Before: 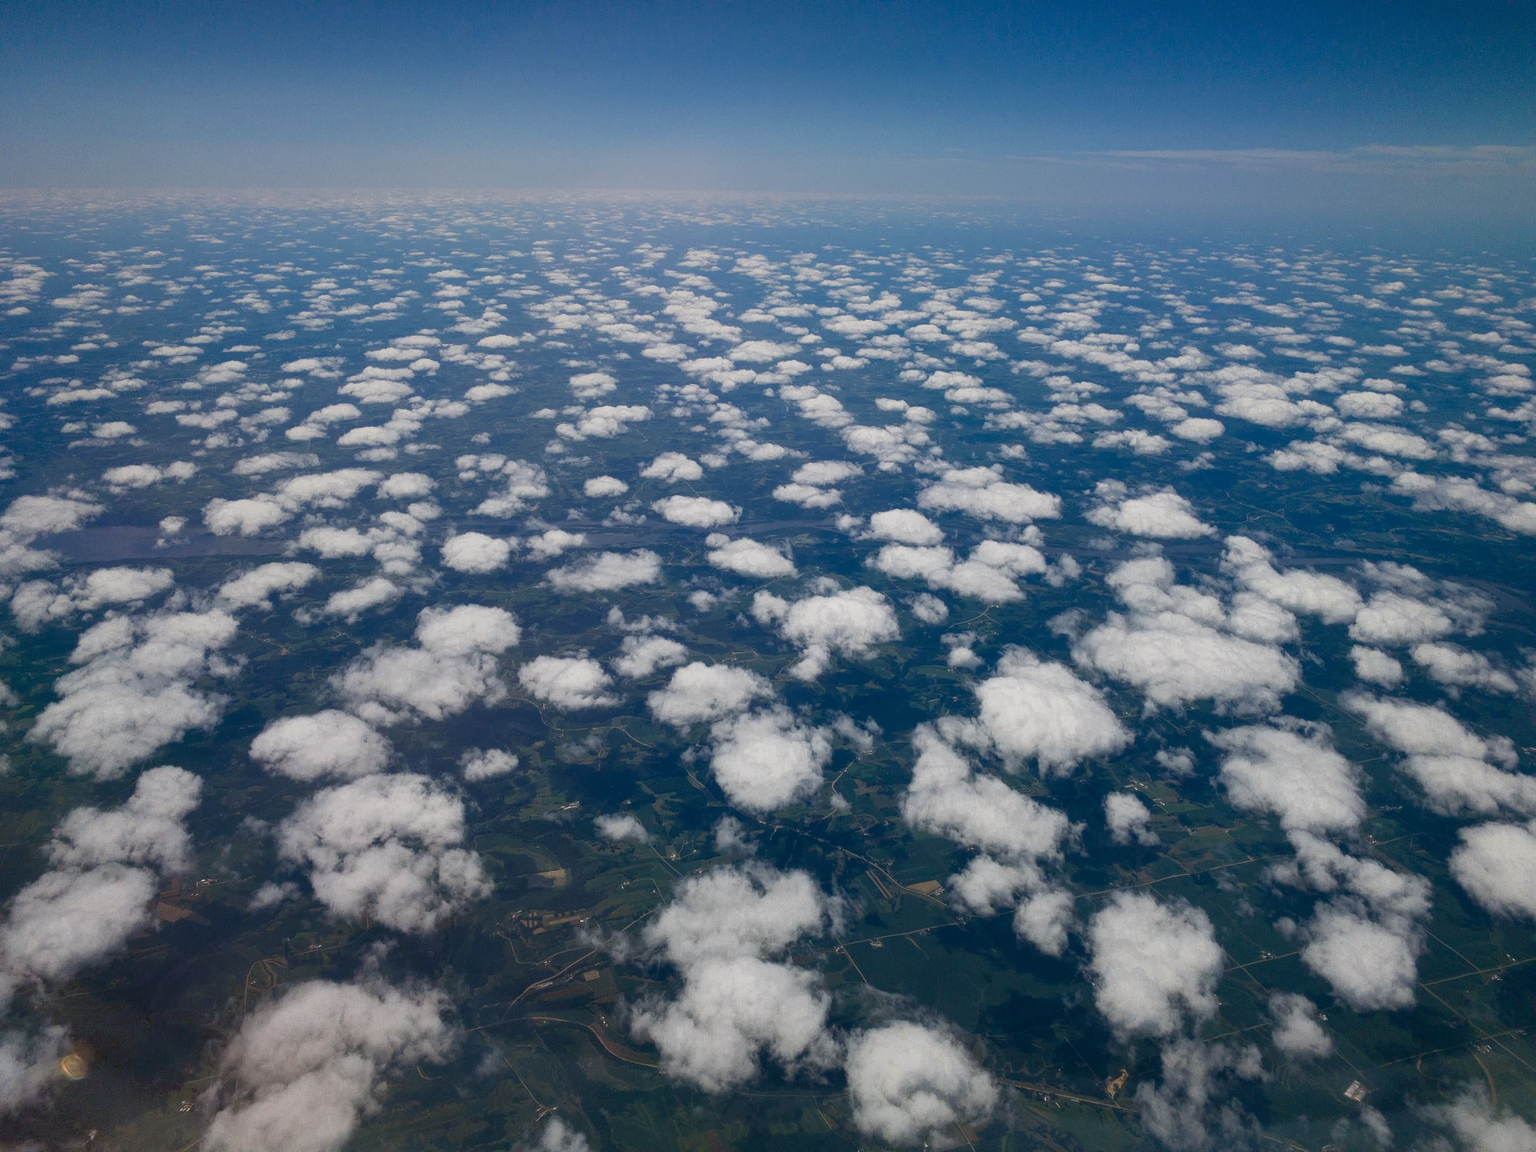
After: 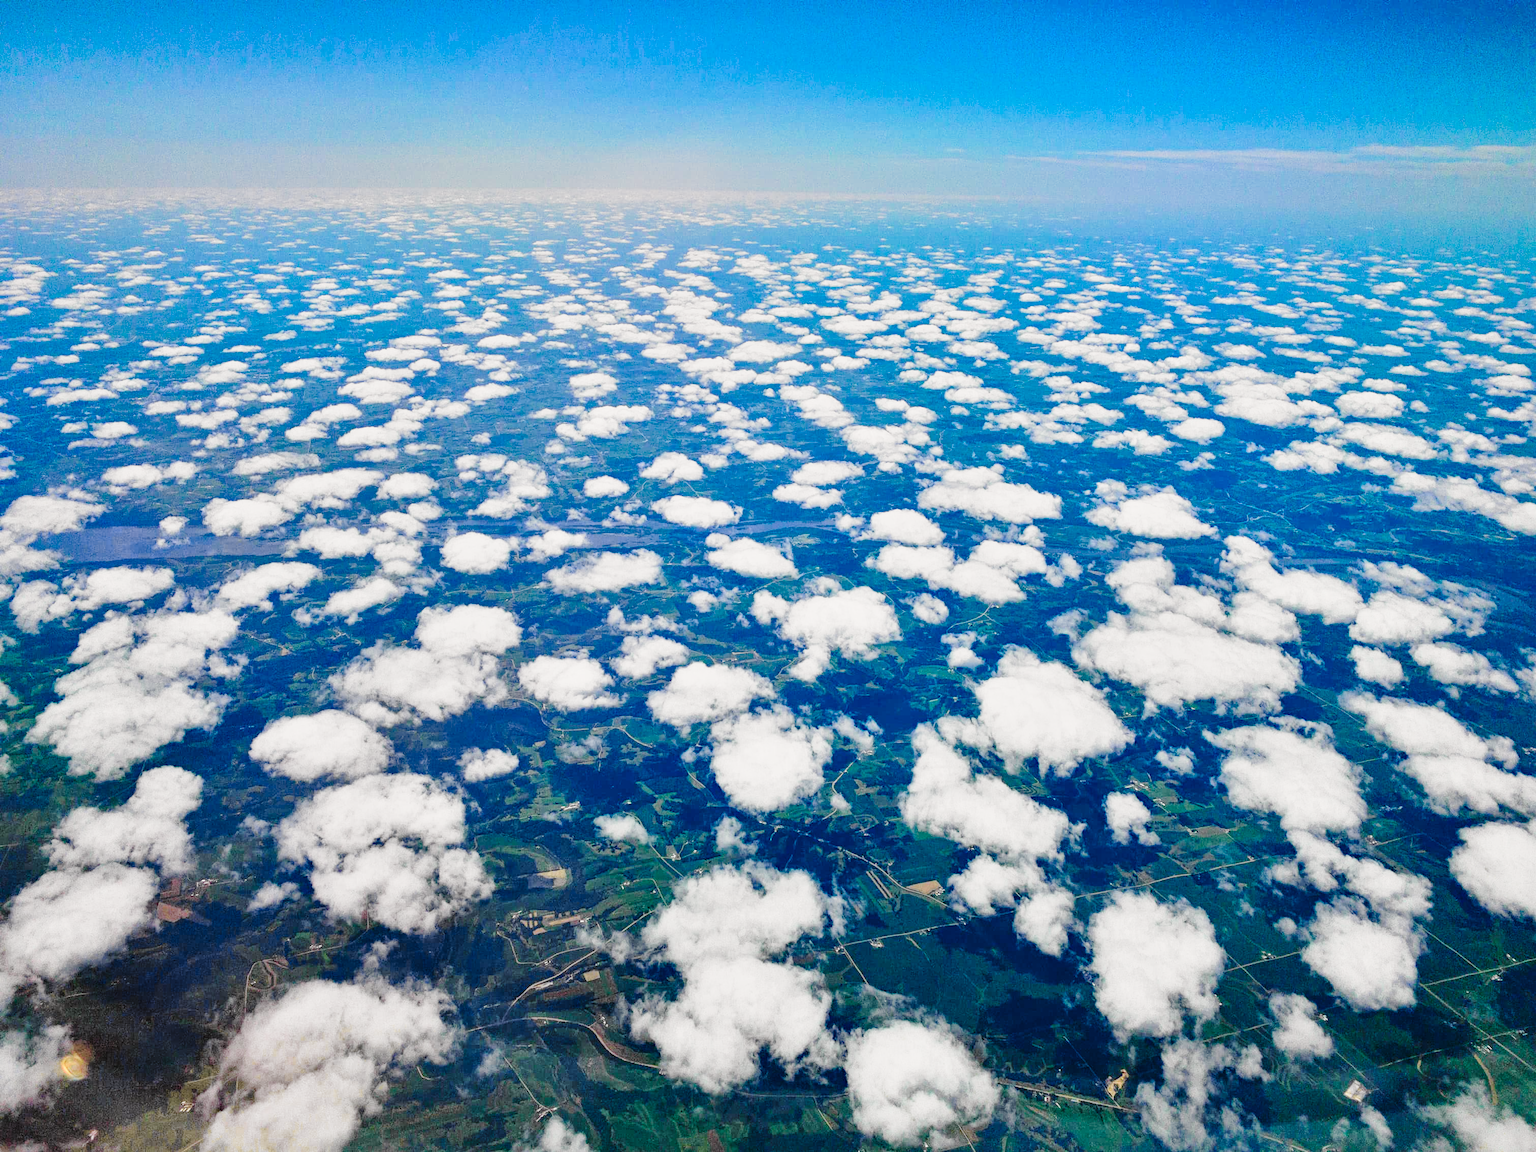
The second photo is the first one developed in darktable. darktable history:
haze removal: compatibility mode true, adaptive false
local contrast: mode bilateral grid, contrast 20, coarseness 50, detail 120%, midtone range 0.2
tone curve: curves: ch0 [(0, 0.019) (0.066, 0.043) (0.189, 0.182) (0.368, 0.407) (0.501, 0.564) (0.677, 0.729) (0.851, 0.861) (0.997, 0.959)]; ch1 [(0, 0) (0.187, 0.121) (0.388, 0.346) (0.437, 0.409) (0.474, 0.472) (0.499, 0.501) (0.514, 0.507) (0.548, 0.557) (0.653, 0.663) (0.812, 0.856) (1, 1)]; ch2 [(0, 0) (0.246, 0.214) (0.421, 0.427) (0.459, 0.484) (0.5, 0.504) (0.518, 0.516) (0.529, 0.548) (0.56, 0.576) (0.607, 0.63) (0.744, 0.734) (0.867, 0.821) (0.993, 0.889)], color space Lab, independent channels, preserve colors none
shadows and highlights: low approximation 0.01, soften with gaussian
base curve: curves: ch0 [(0, 0) (0.028, 0.03) (0.105, 0.232) (0.387, 0.748) (0.754, 0.968) (1, 1)], fusion 1, exposure shift 0.576, preserve colors none
